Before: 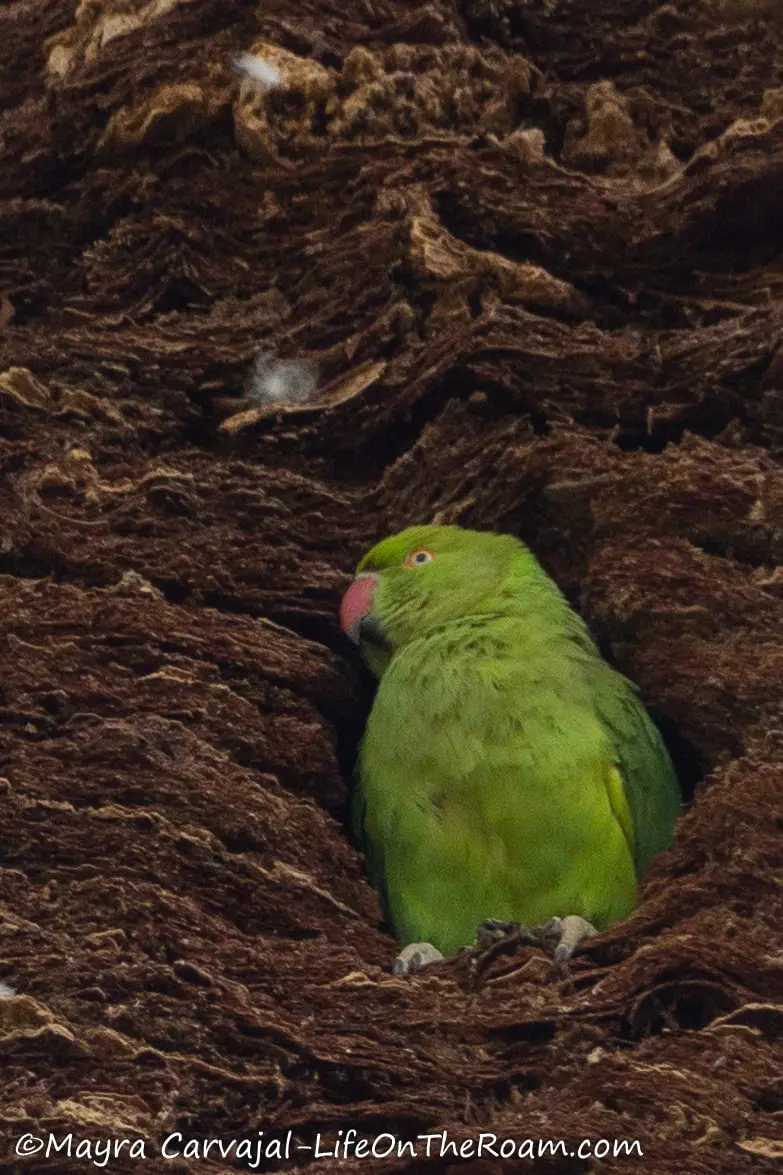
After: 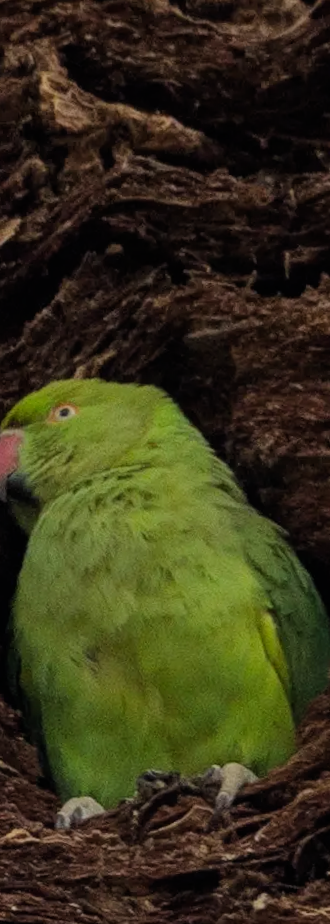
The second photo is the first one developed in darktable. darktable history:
rotate and perspective: rotation -2.56°, automatic cropping off
bloom: size 9%, threshold 100%, strength 7%
crop: left 45.721%, top 13.393%, right 14.118%, bottom 10.01%
filmic rgb: black relative exposure -7.65 EV, white relative exposure 4.56 EV, hardness 3.61, color science v6 (2022)
